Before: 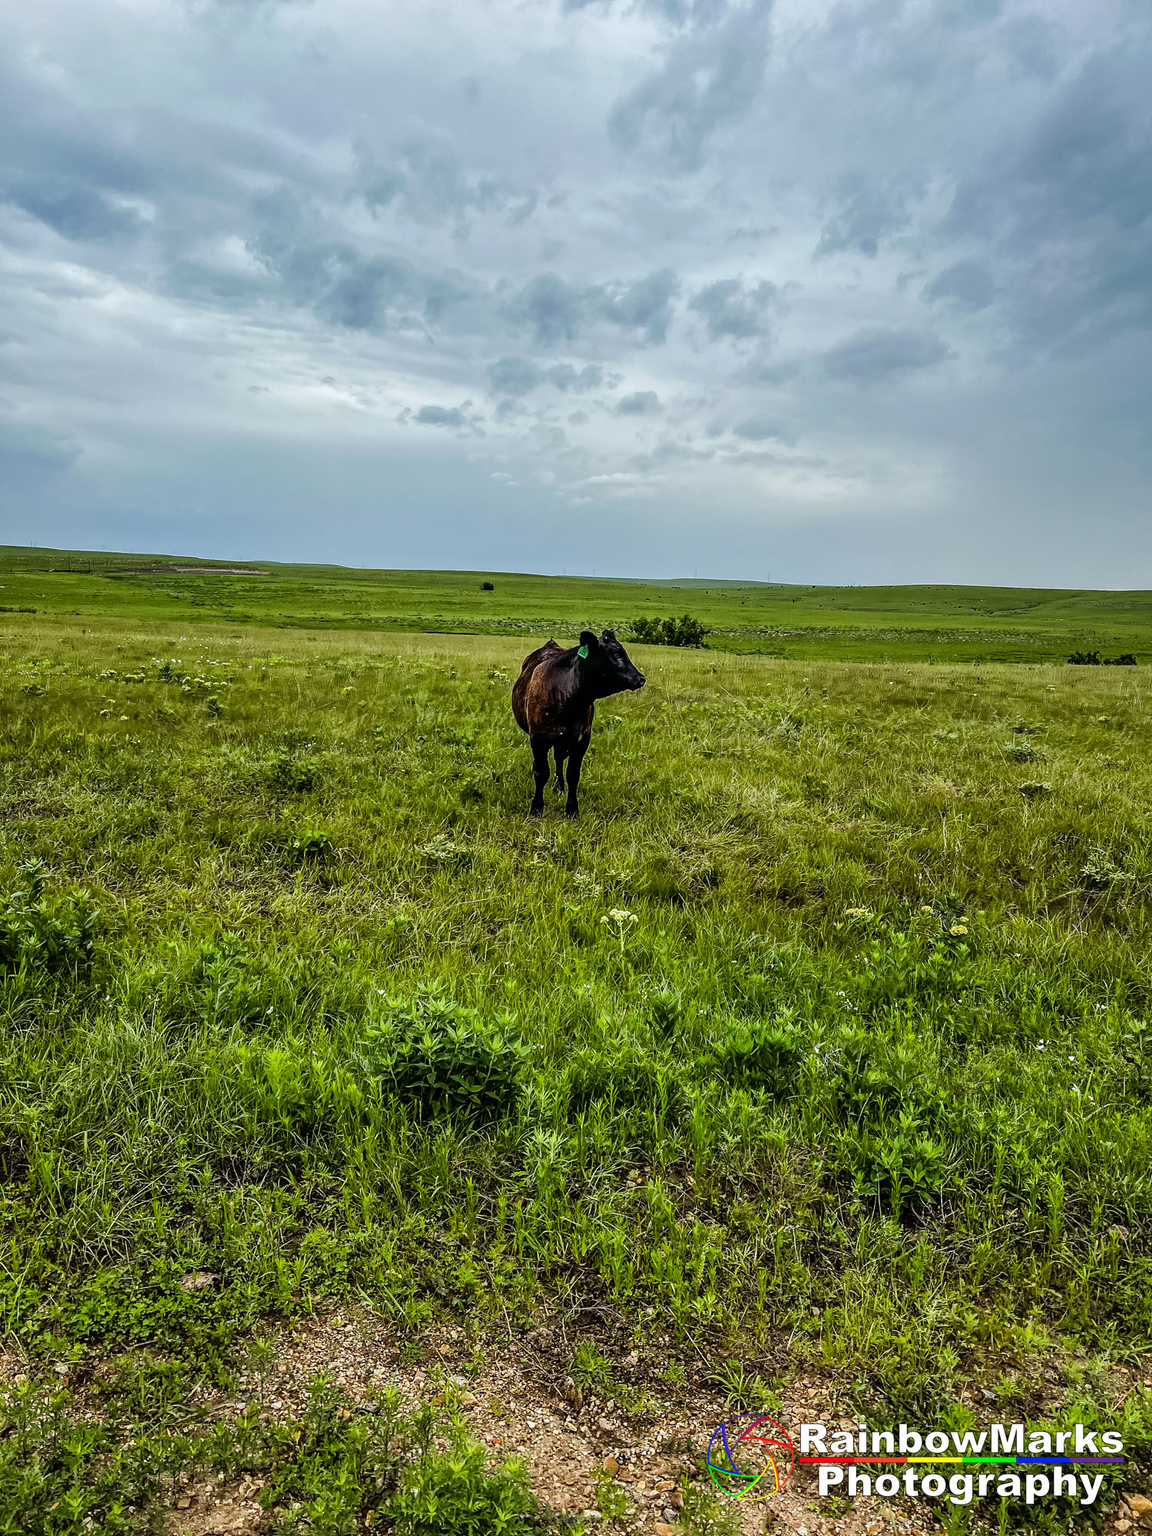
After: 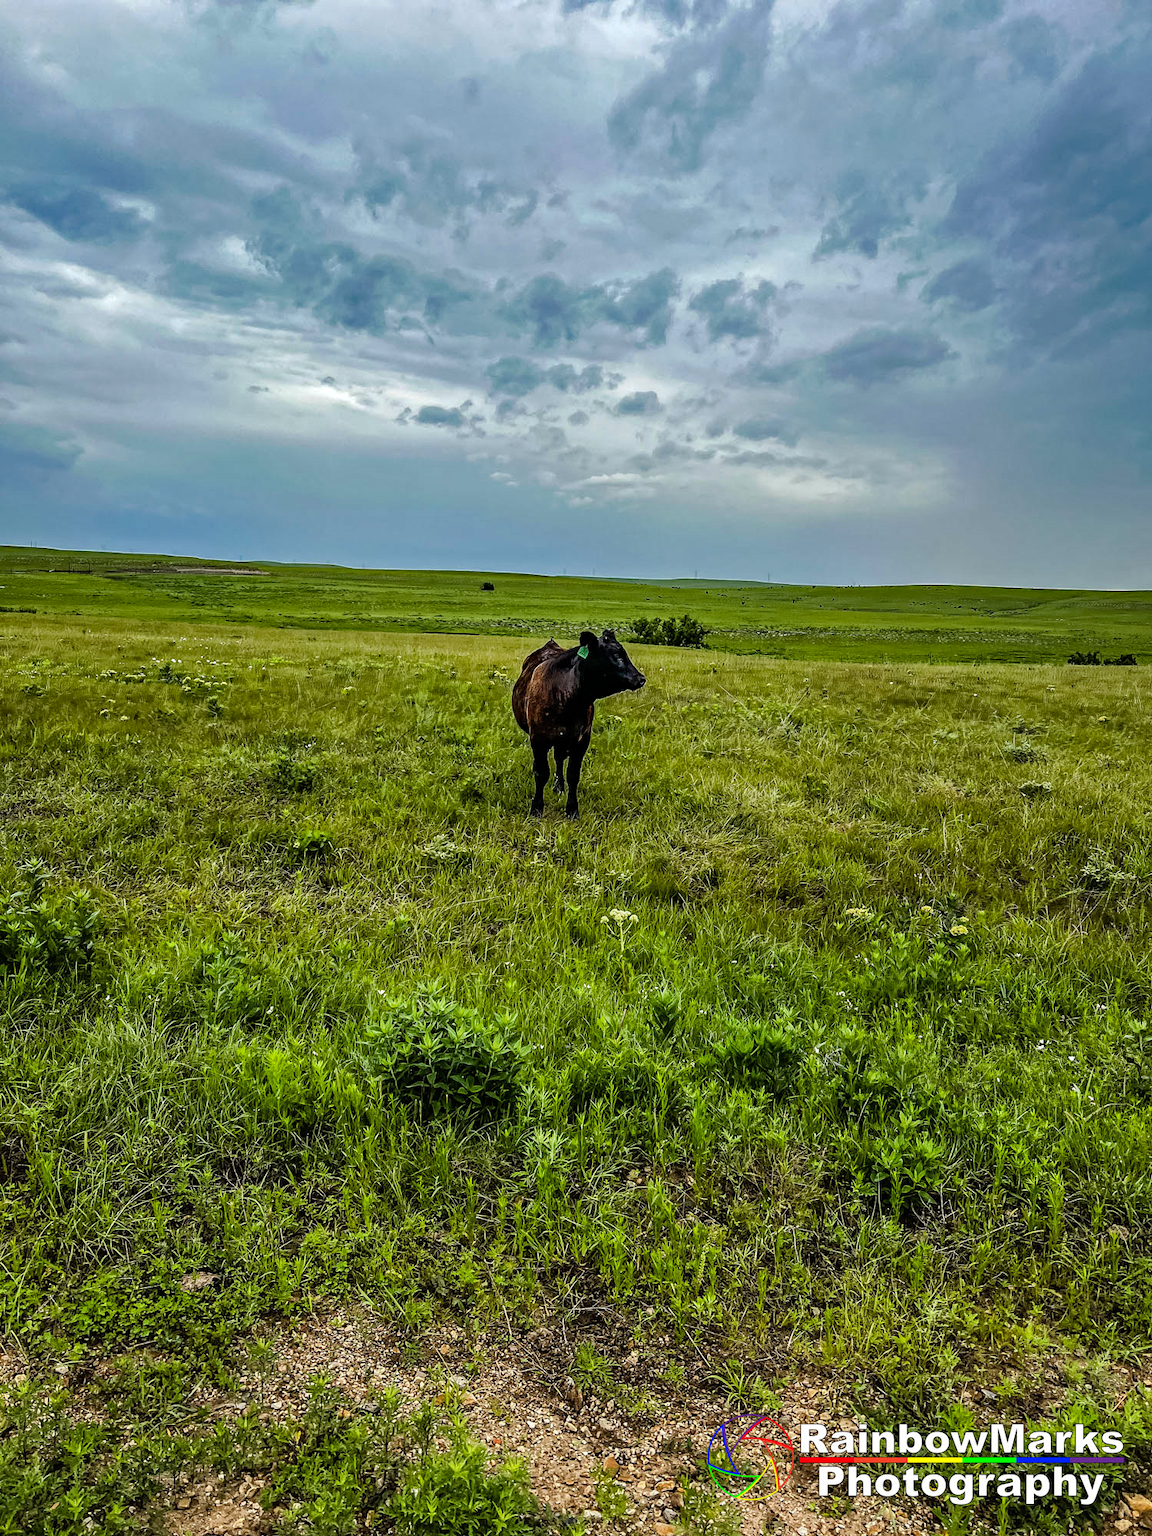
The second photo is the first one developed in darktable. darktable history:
haze removal: strength 0.526, distance 0.919, compatibility mode true
